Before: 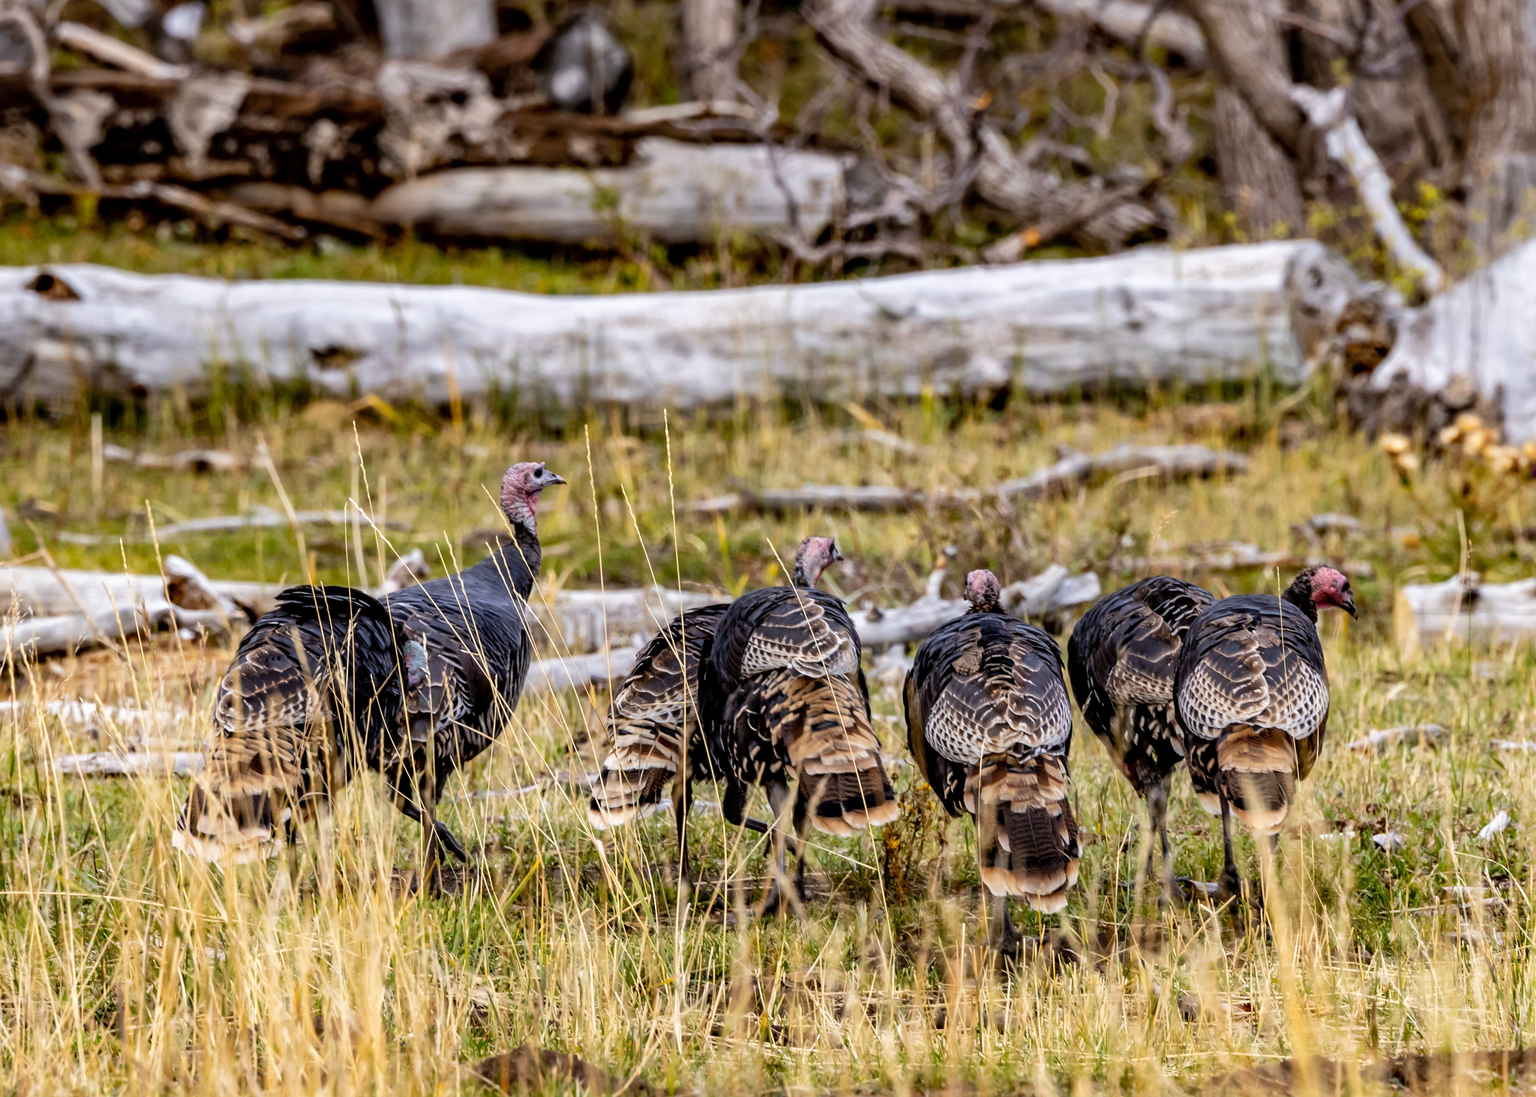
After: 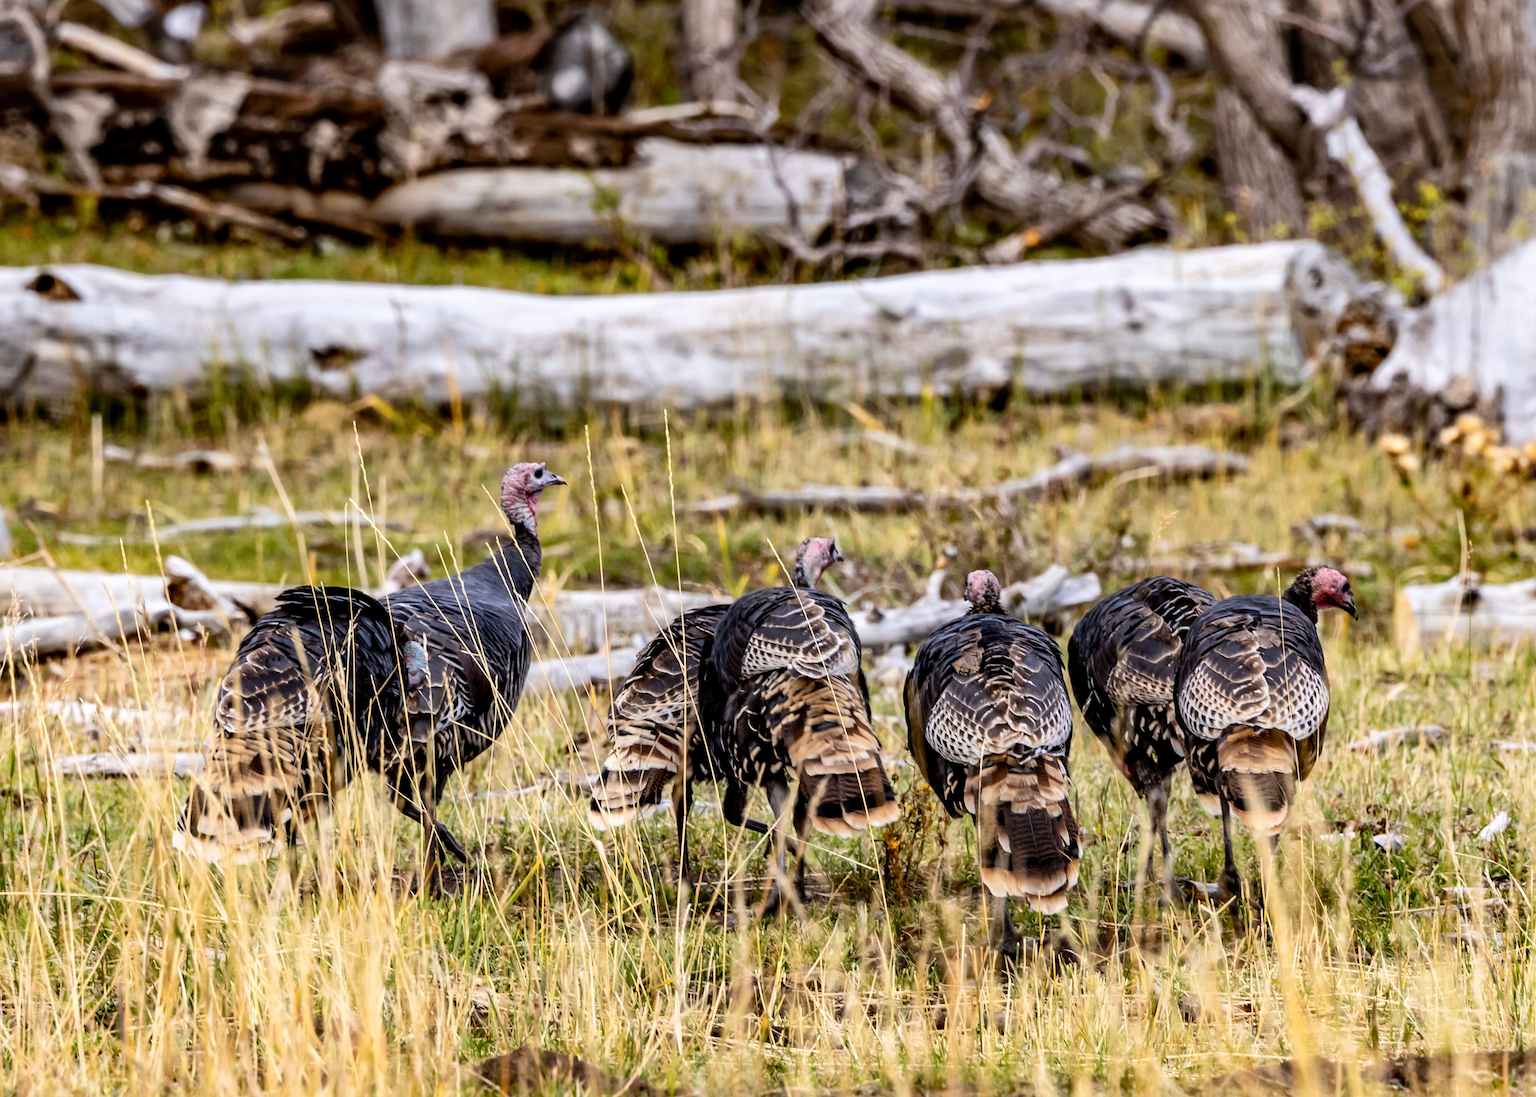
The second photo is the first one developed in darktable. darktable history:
contrast brightness saturation: contrast 0.151, brightness 0.045
